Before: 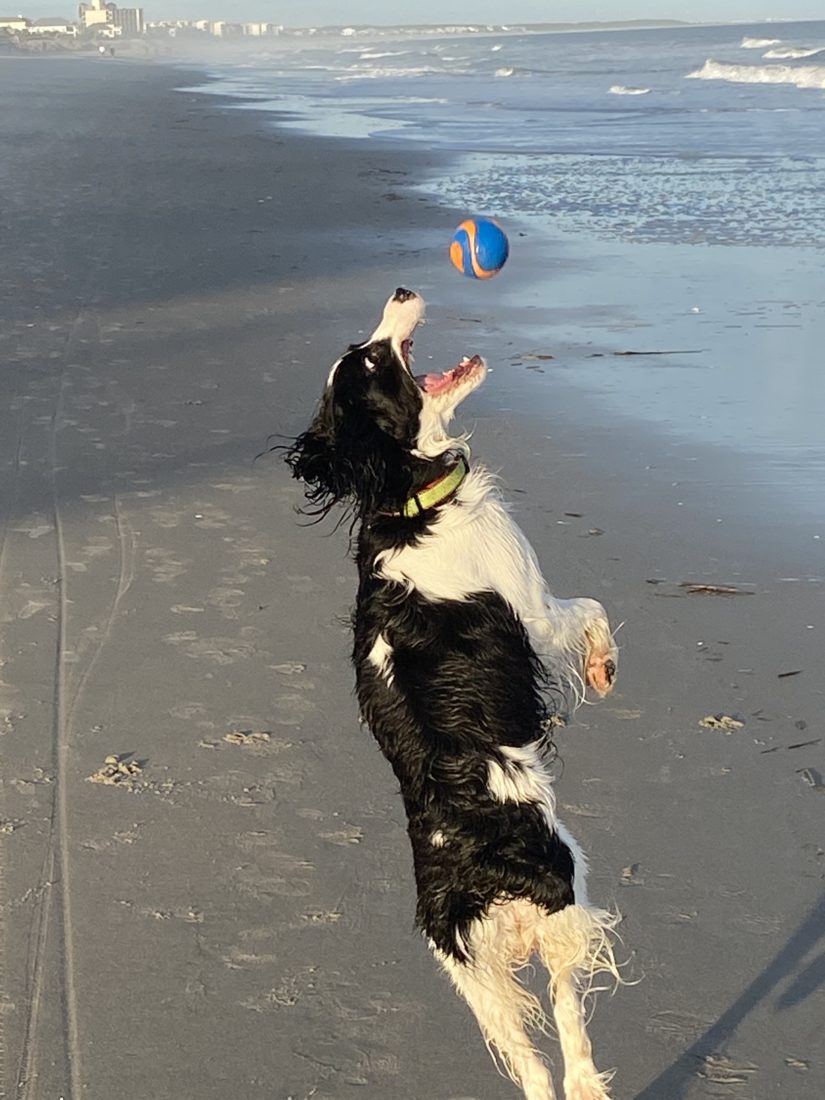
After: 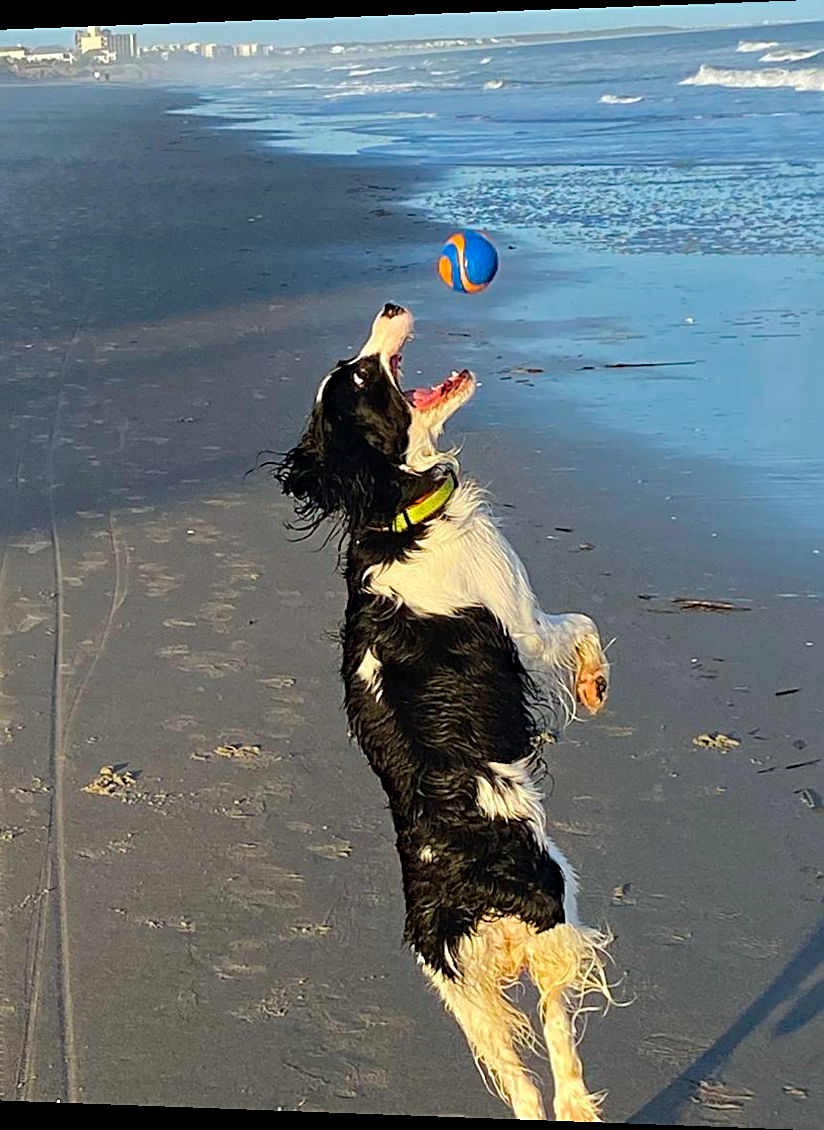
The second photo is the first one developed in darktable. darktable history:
sharpen: on, module defaults
haze removal: strength 0.29, distance 0.25, compatibility mode true, adaptive false
white balance: red 0.986, blue 1.01
rotate and perspective: lens shift (horizontal) -0.055, automatic cropping off
color balance rgb: perceptual saturation grading › global saturation 25%, global vibrance 20%
